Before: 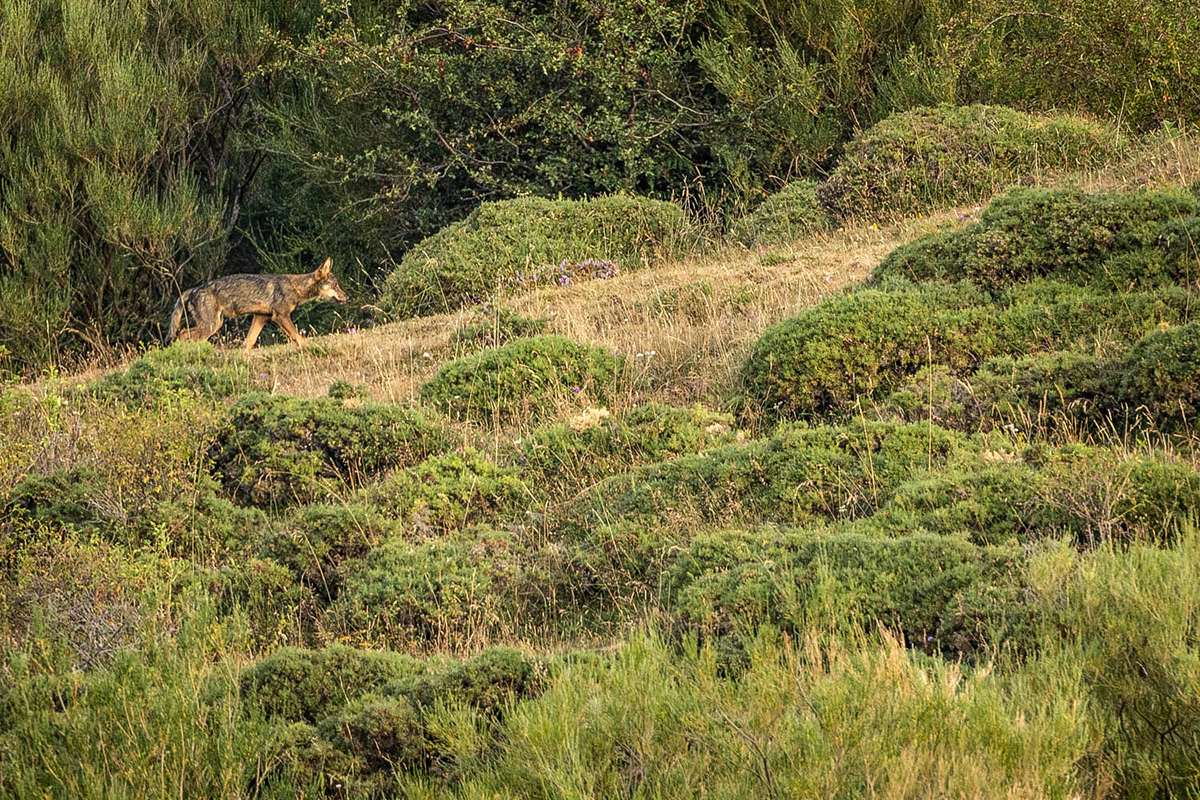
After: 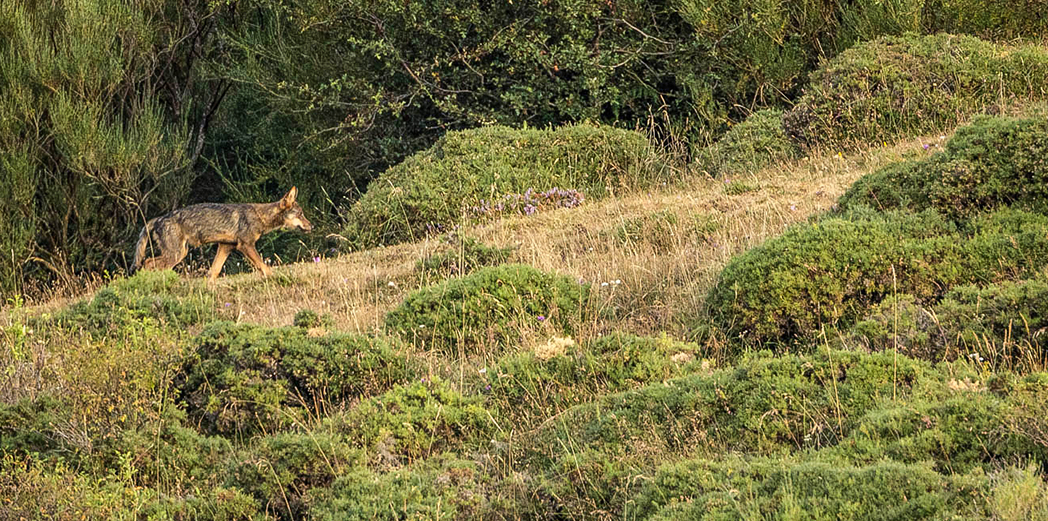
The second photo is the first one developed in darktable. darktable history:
crop: left 2.956%, top 8.912%, right 9.657%, bottom 25.928%
